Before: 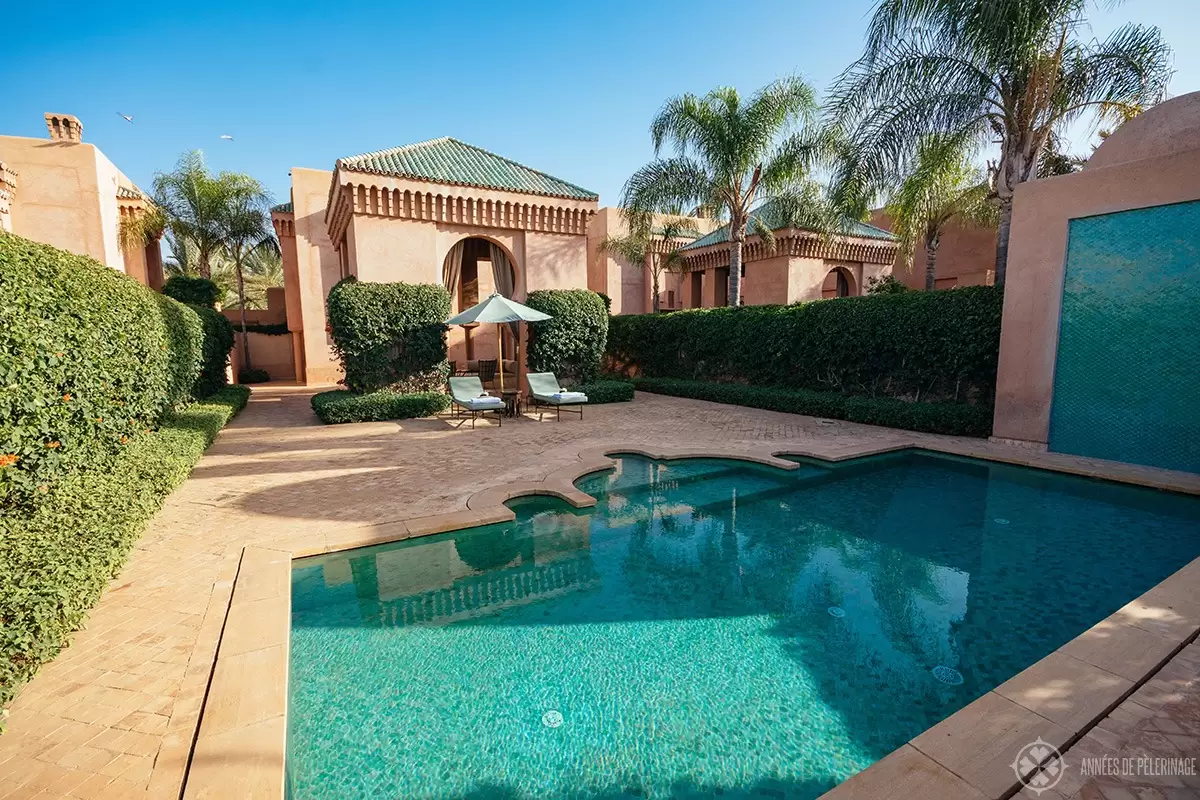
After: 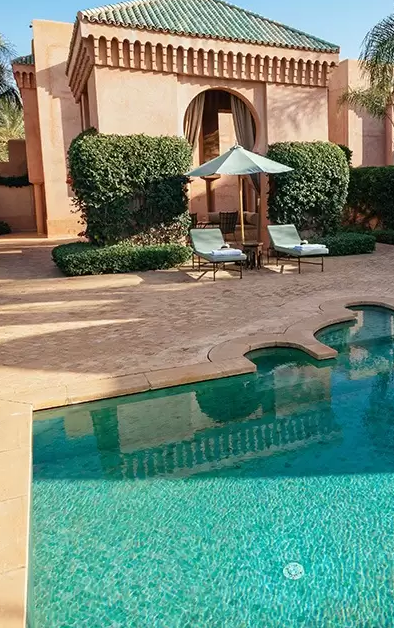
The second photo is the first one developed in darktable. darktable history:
crop and rotate: left 21.644%, top 18.53%, right 45.475%, bottom 2.967%
